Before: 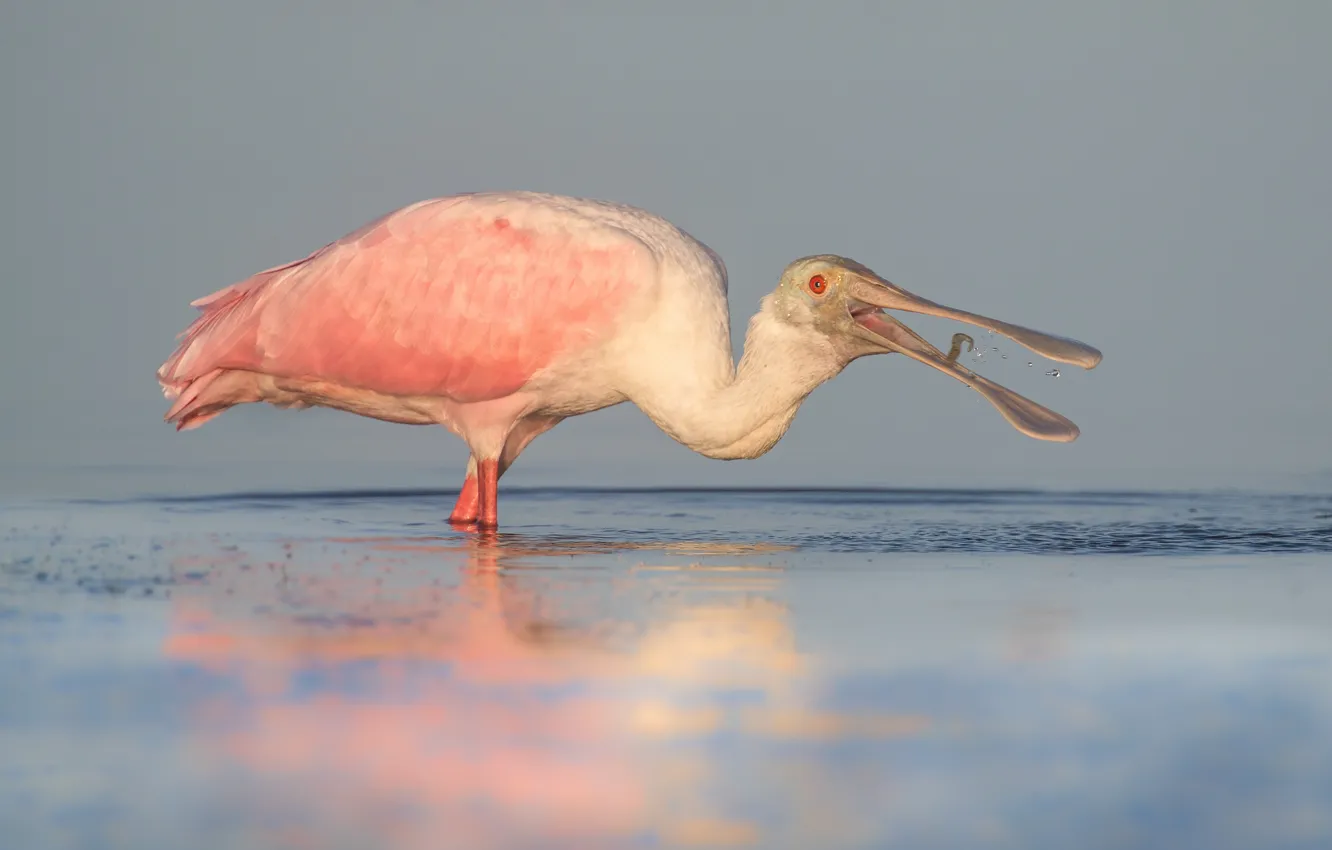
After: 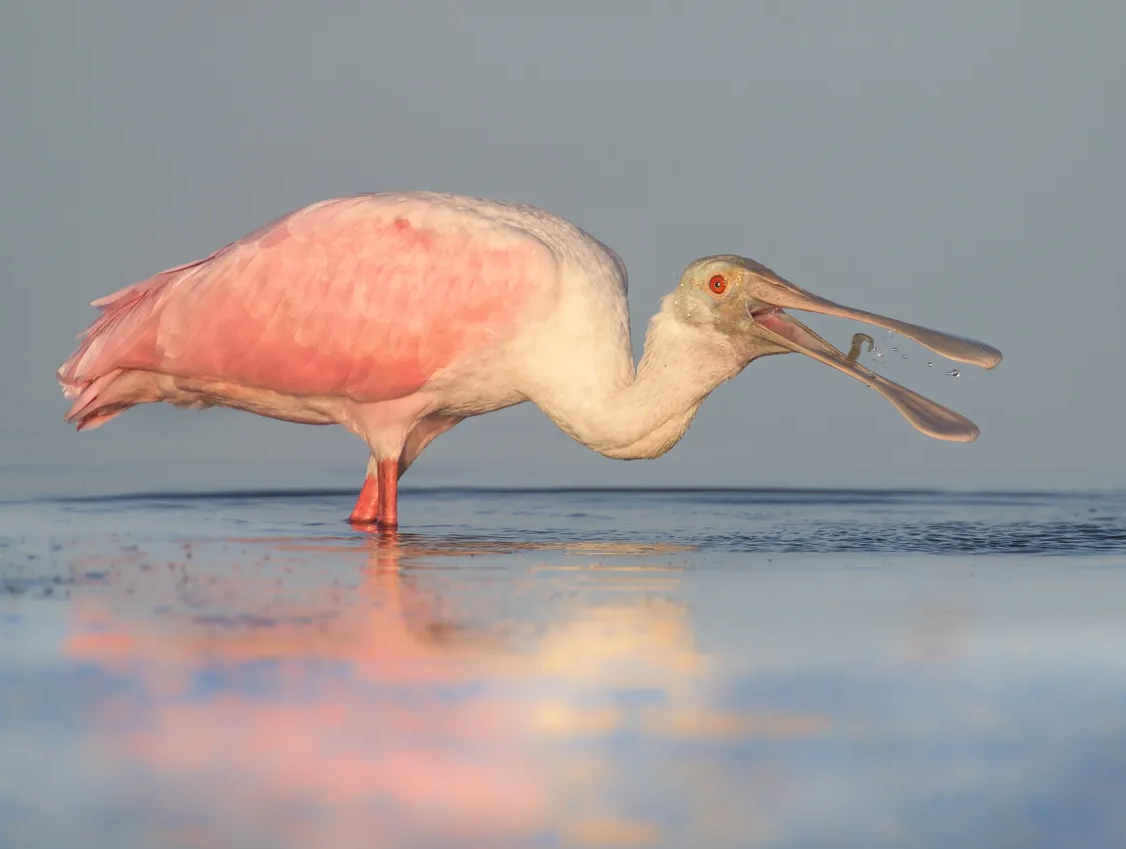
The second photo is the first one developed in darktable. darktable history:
crop: left 7.538%, right 7.869%
